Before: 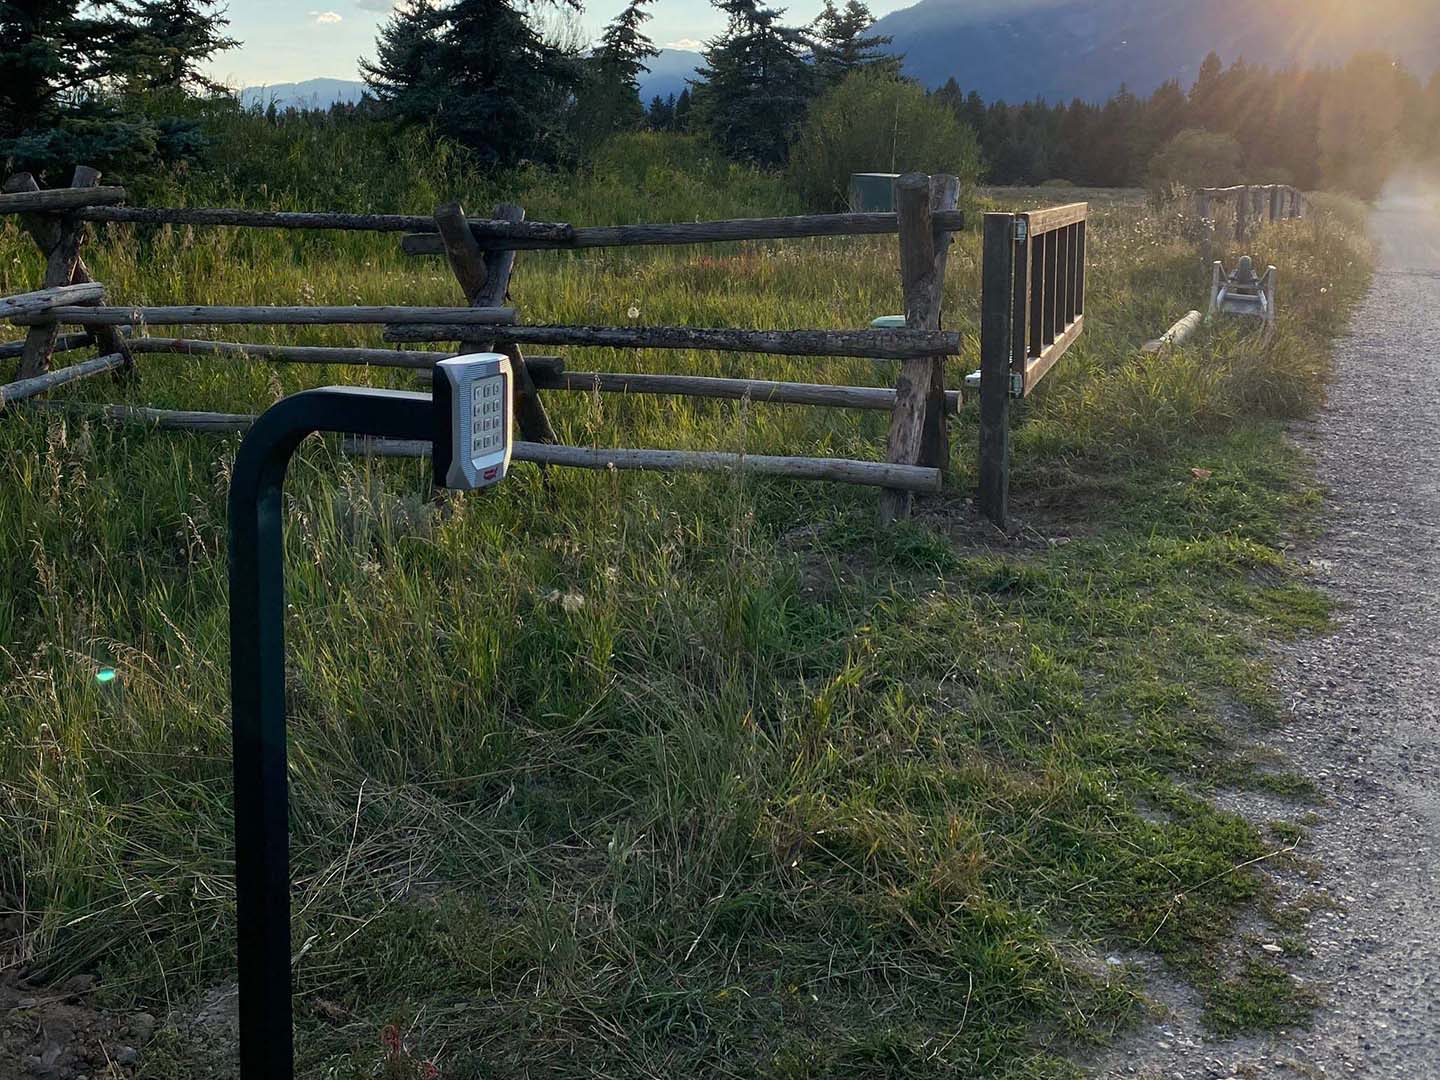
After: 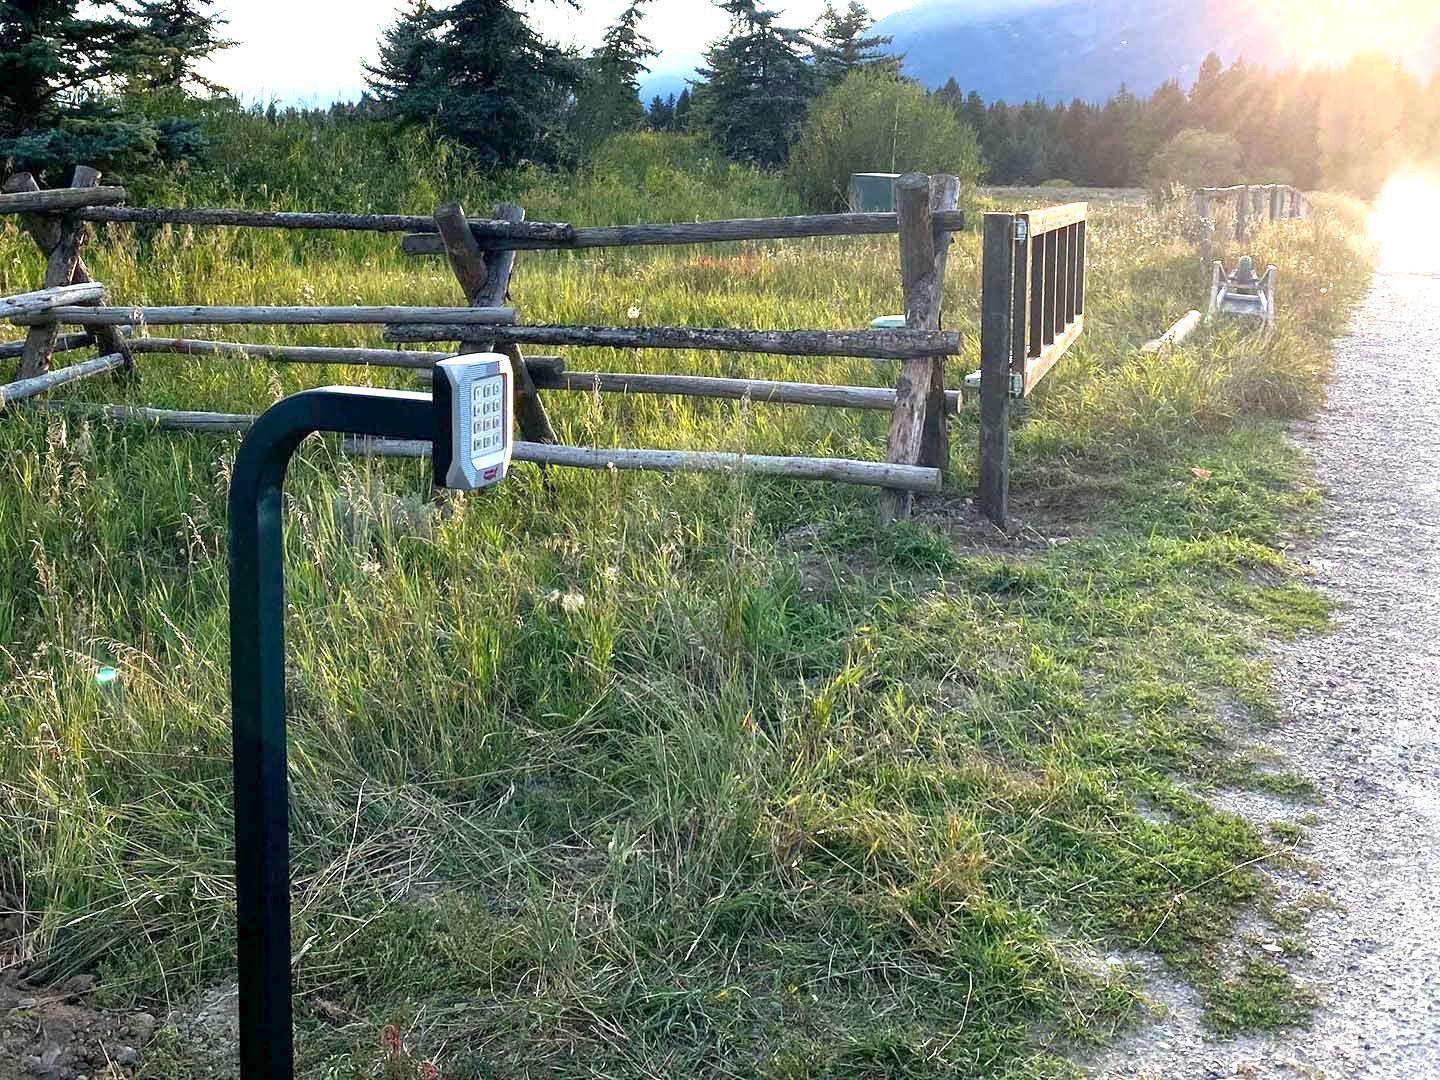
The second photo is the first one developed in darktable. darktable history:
exposure: black level correction 0.001, exposure 1.717 EV, compensate exposure bias true, compensate highlight preservation false
